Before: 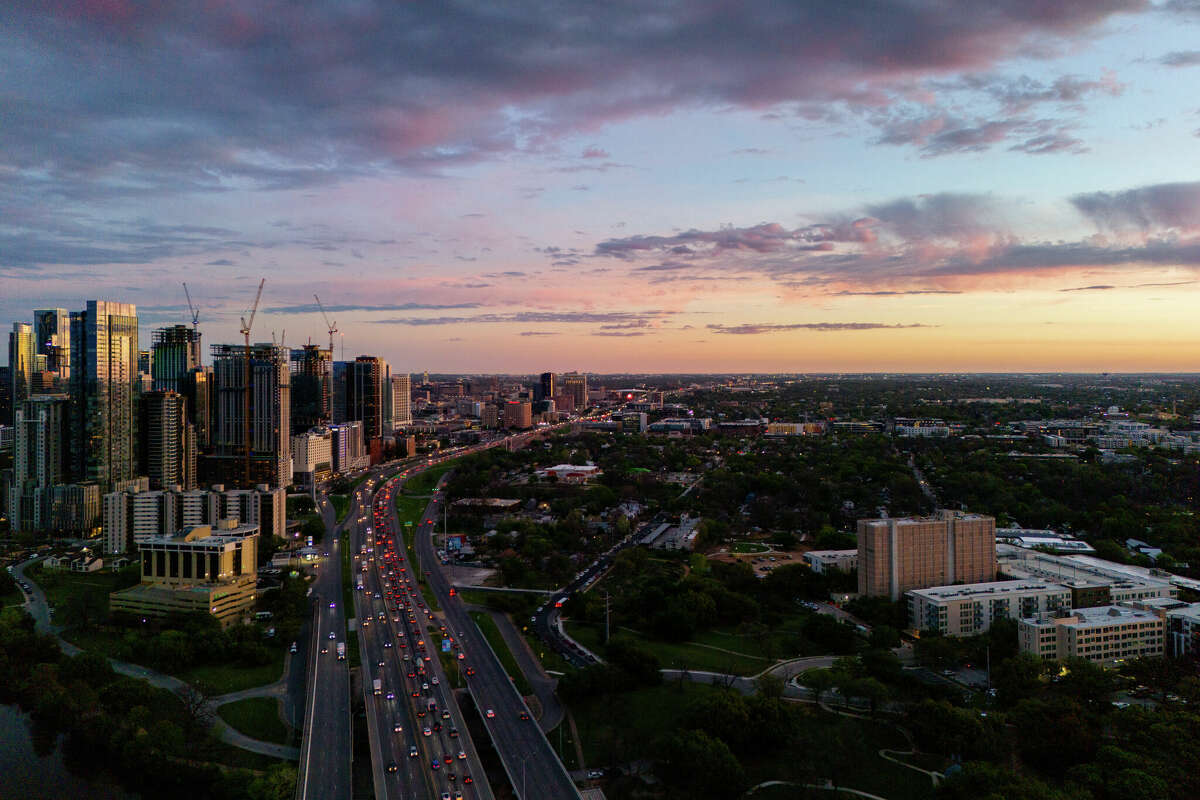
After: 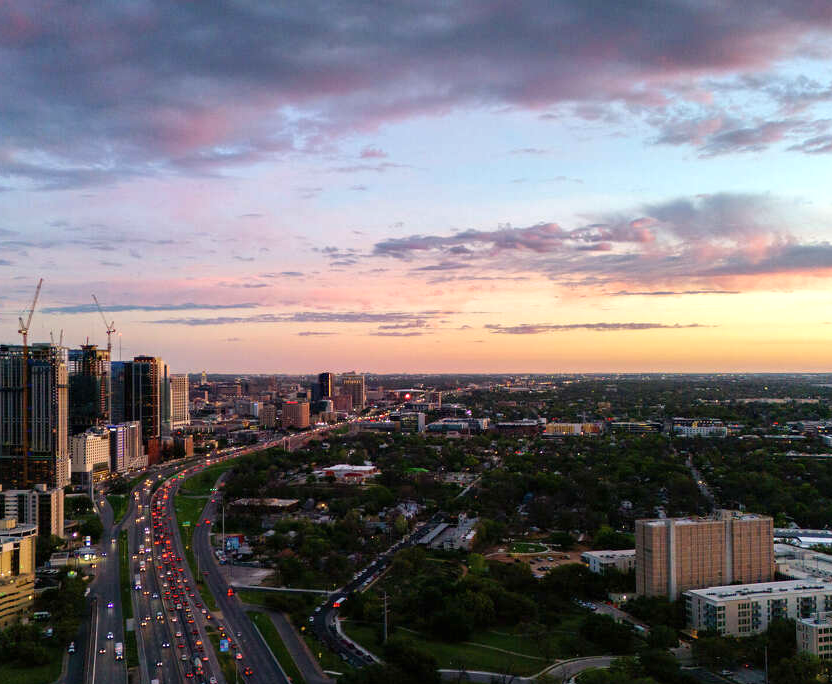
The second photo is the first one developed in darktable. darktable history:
exposure: black level correction 0, exposure 0.5 EV, compensate highlight preservation false
crop: left 18.52%, right 12.064%, bottom 14.443%
